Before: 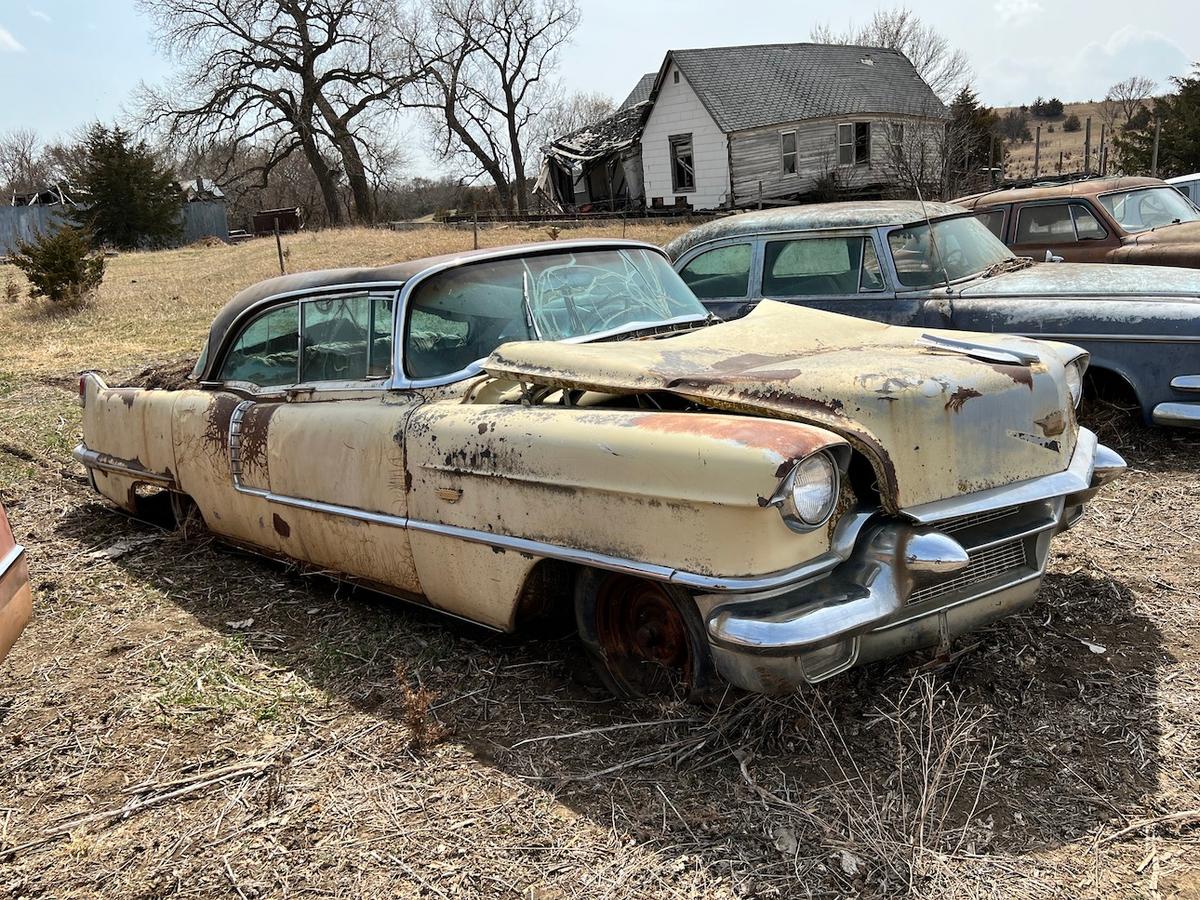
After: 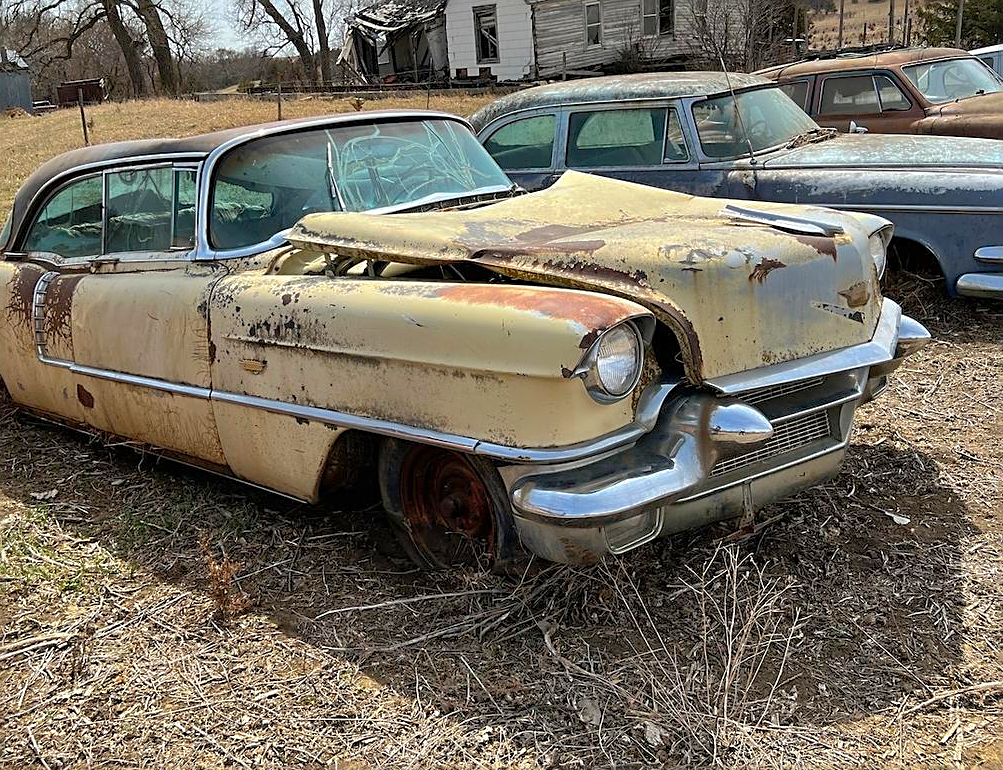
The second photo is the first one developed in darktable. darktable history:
exposure: exposure 0.014 EV, compensate highlight preservation false
shadows and highlights: highlights color adjustment 72.97%
color balance rgb: perceptual saturation grading › global saturation 10.022%, global vibrance 20%
sharpen: on, module defaults
crop: left 16.339%, top 14.414%
